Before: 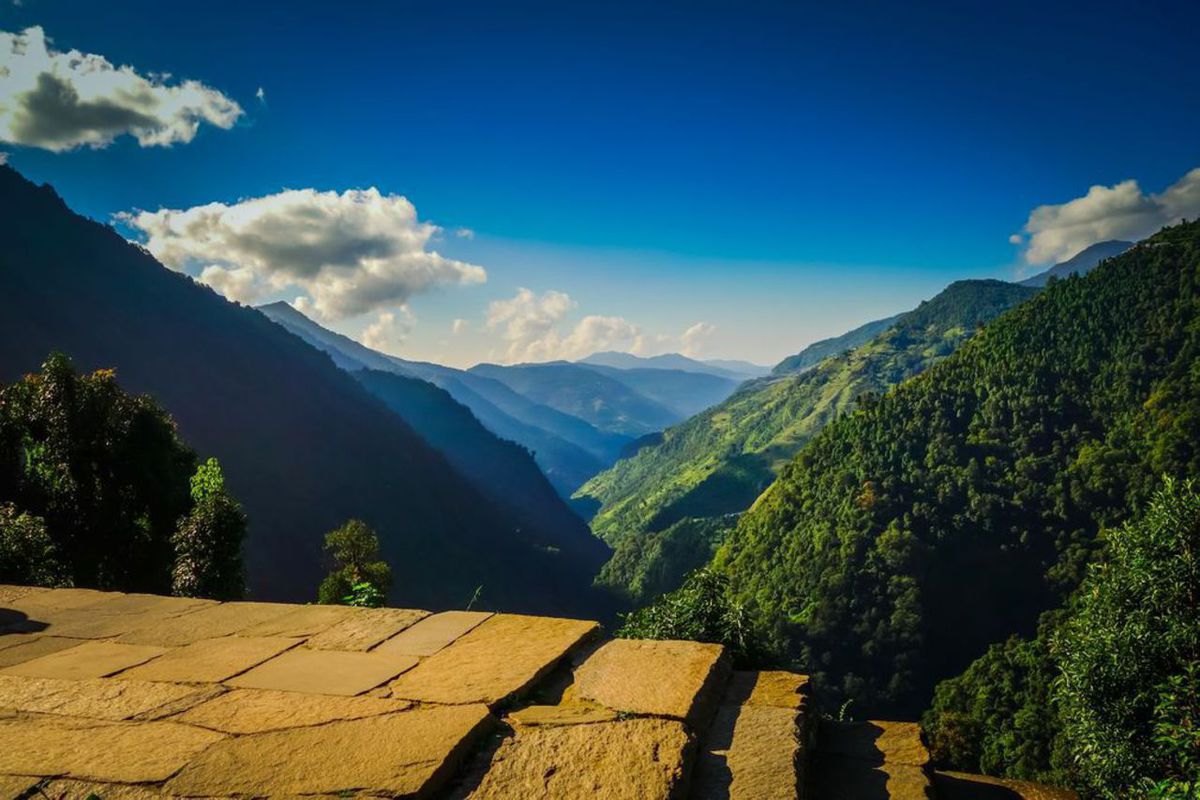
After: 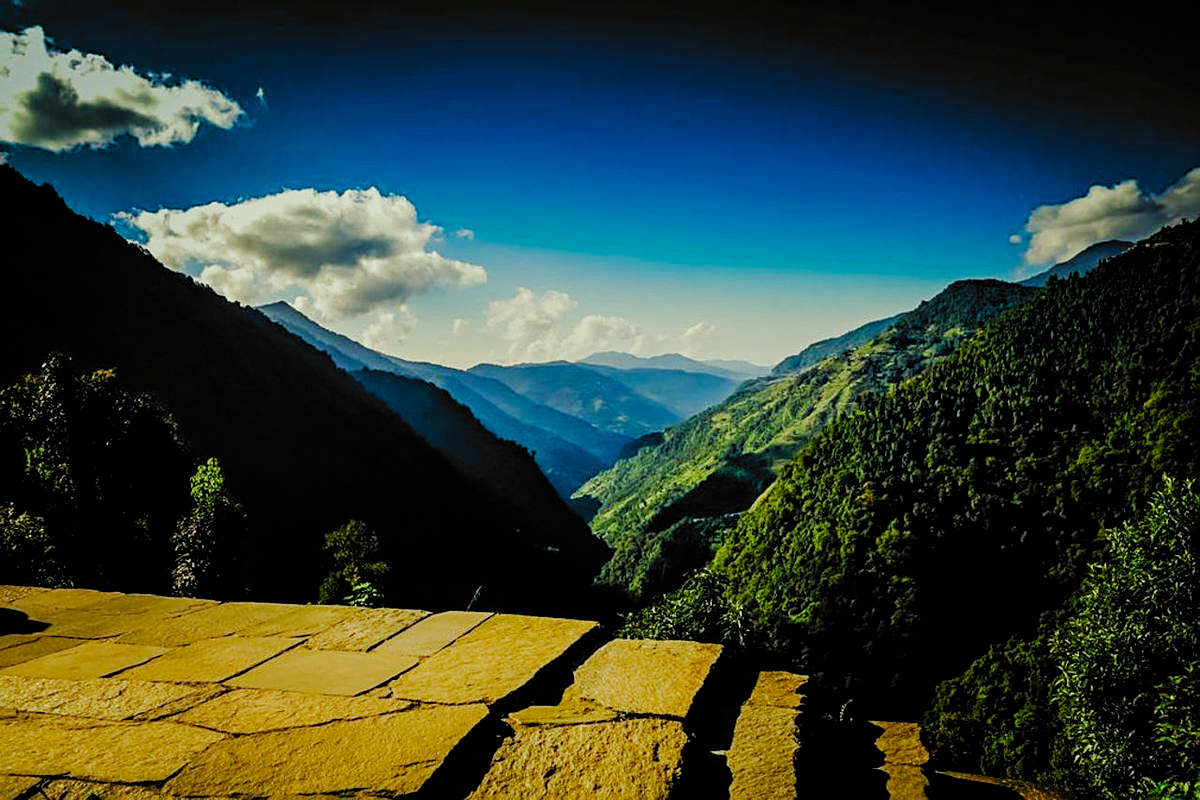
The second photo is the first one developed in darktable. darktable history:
filmic rgb: black relative exposure -5.14 EV, white relative exposure 3.99 EV, hardness 2.91, contrast 1.296, highlights saturation mix -30.57%, add noise in highlights 0.001, preserve chrominance no, color science v3 (2019), use custom middle-gray values true, contrast in highlights soft
sharpen: on, module defaults
haze removal: compatibility mode true, adaptive false
color correction: highlights a* -5.78, highlights b* 10.68
